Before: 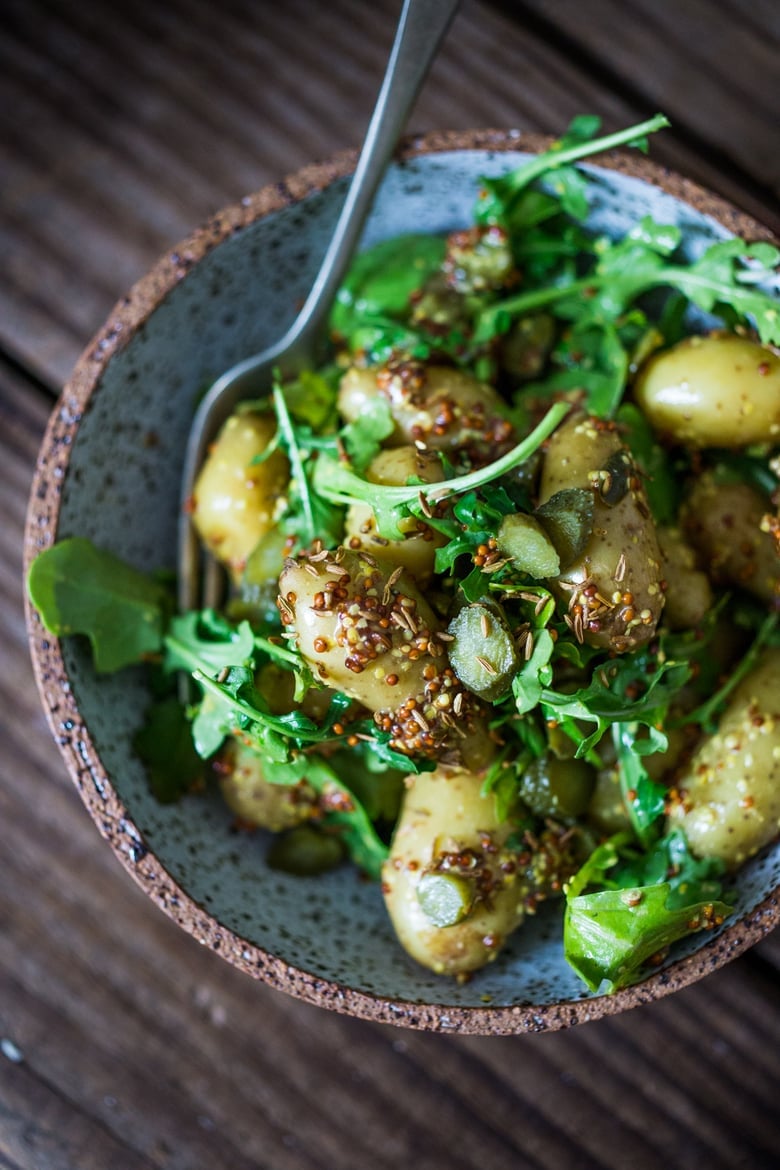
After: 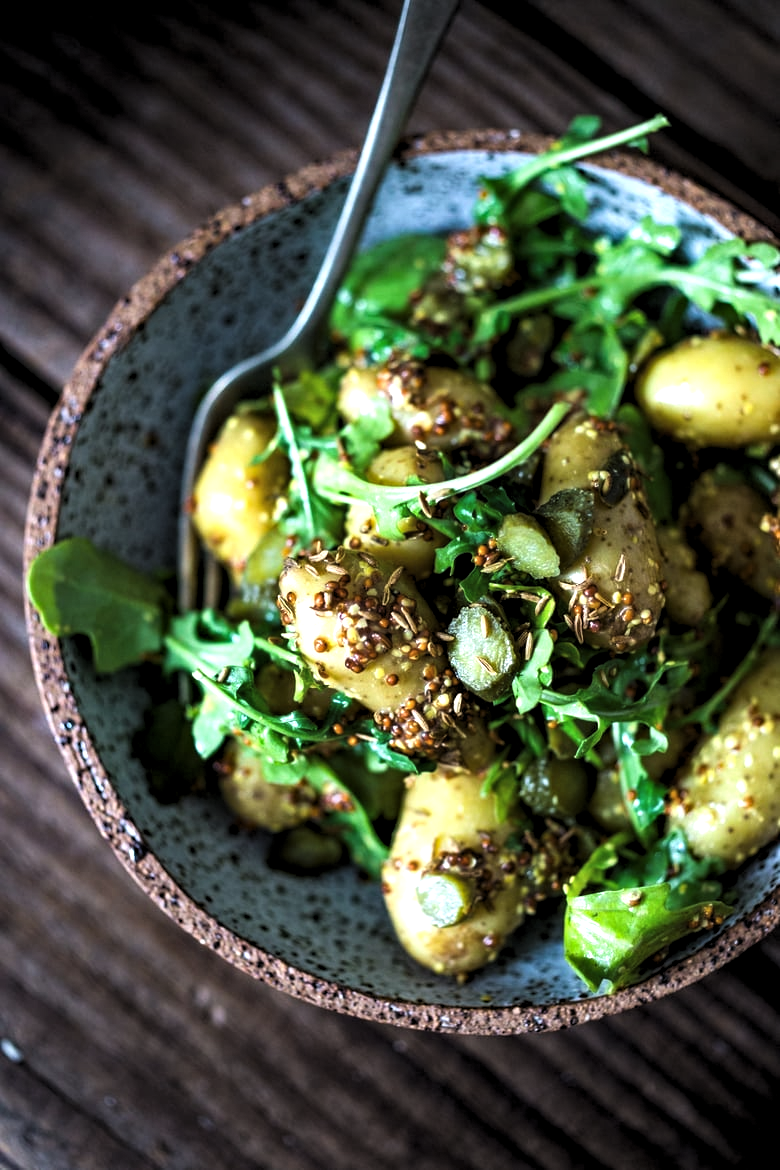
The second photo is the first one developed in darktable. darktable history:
exposure: black level correction 0, exposure 0.697 EV, compensate highlight preservation false
tone equalizer: mask exposure compensation -0.502 EV
contrast brightness saturation: saturation -0.058
levels: levels [0.116, 0.574, 1]
haze removal: compatibility mode true, adaptive false
